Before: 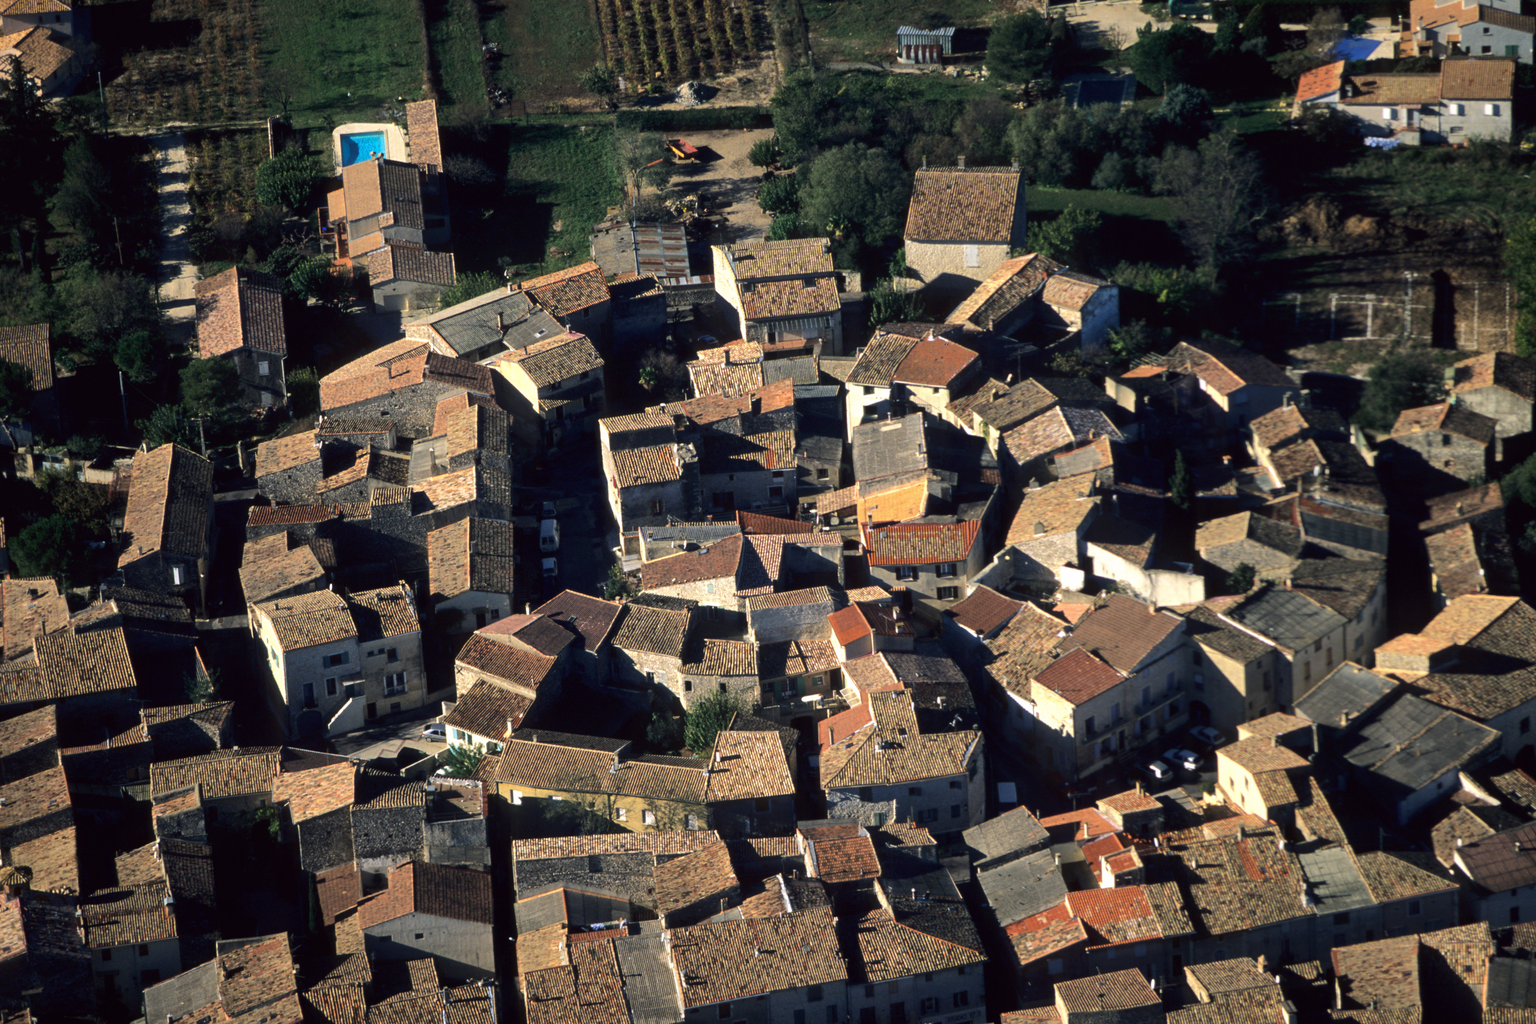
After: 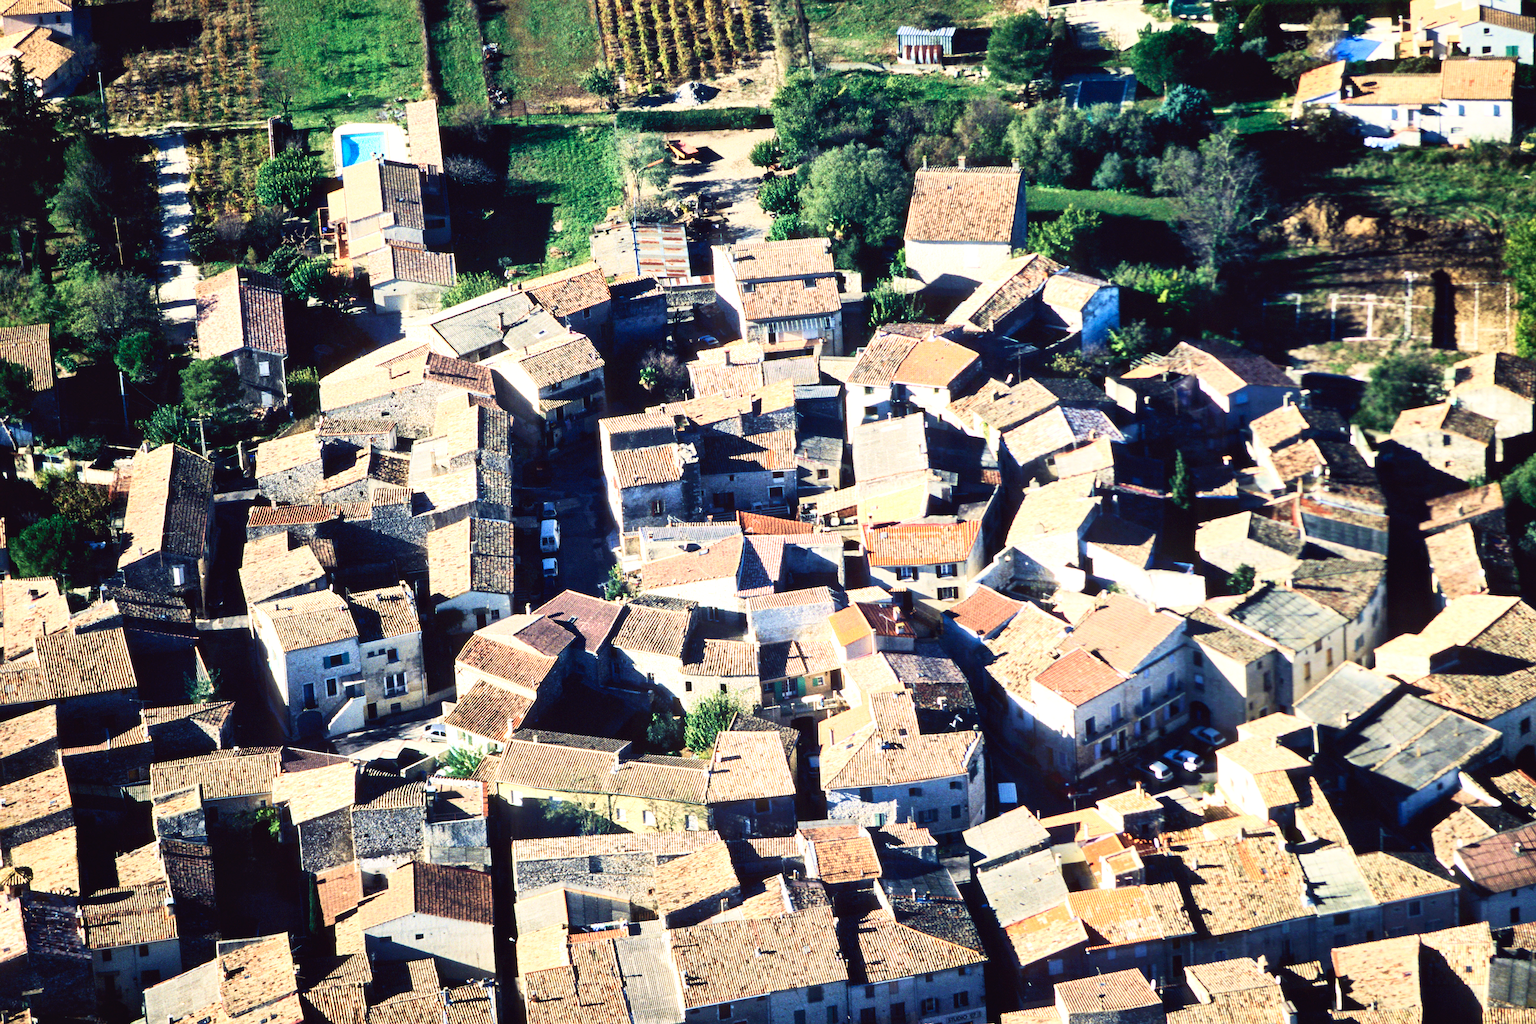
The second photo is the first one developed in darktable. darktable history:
exposure: black level correction 0, exposure 0.693 EV, compensate exposure bias true, compensate highlight preservation false
velvia: on, module defaults
sharpen: on, module defaults
base curve: curves: ch0 [(0, 0.003) (0.001, 0.002) (0.006, 0.004) (0.02, 0.022) (0.048, 0.086) (0.094, 0.234) (0.162, 0.431) (0.258, 0.629) (0.385, 0.8) (0.548, 0.918) (0.751, 0.988) (1, 1)], preserve colors none
local contrast: mode bilateral grid, contrast 14, coarseness 35, detail 104%, midtone range 0.2
contrast brightness saturation: contrast 0.199, brightness 0.17, saturation 0.221
shadows and highlights: shadows 36.9, highlights -26.79, soften with gaussian
